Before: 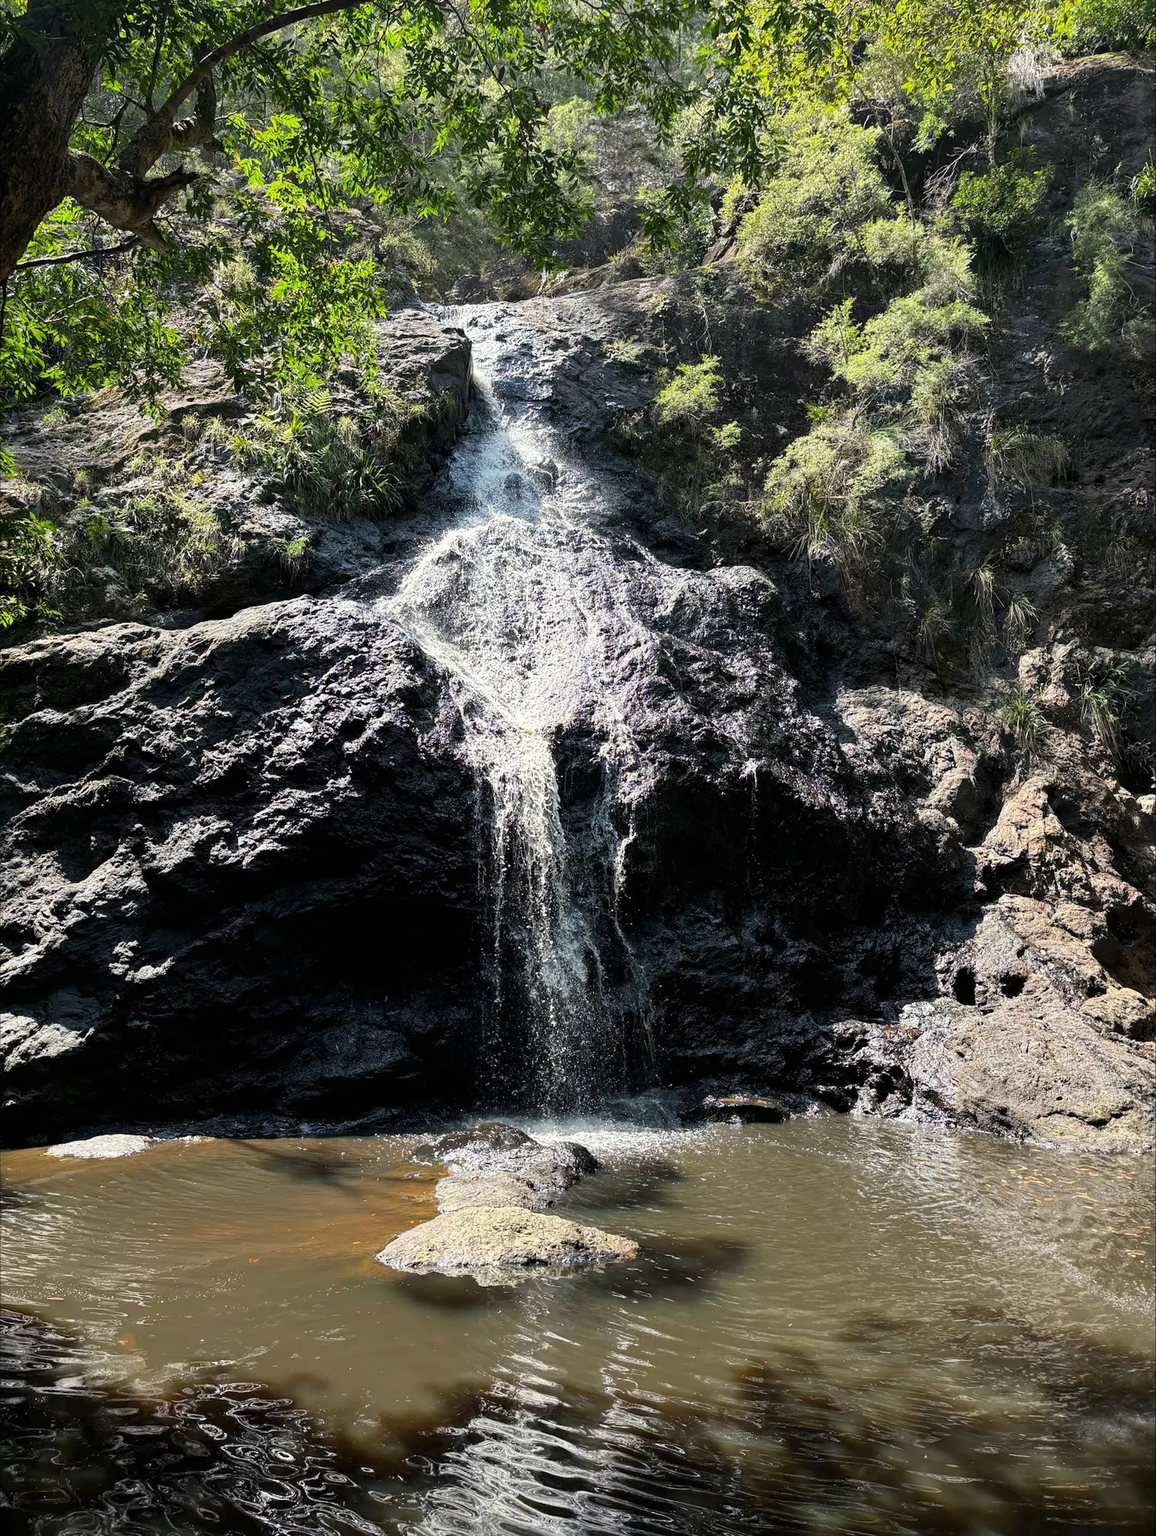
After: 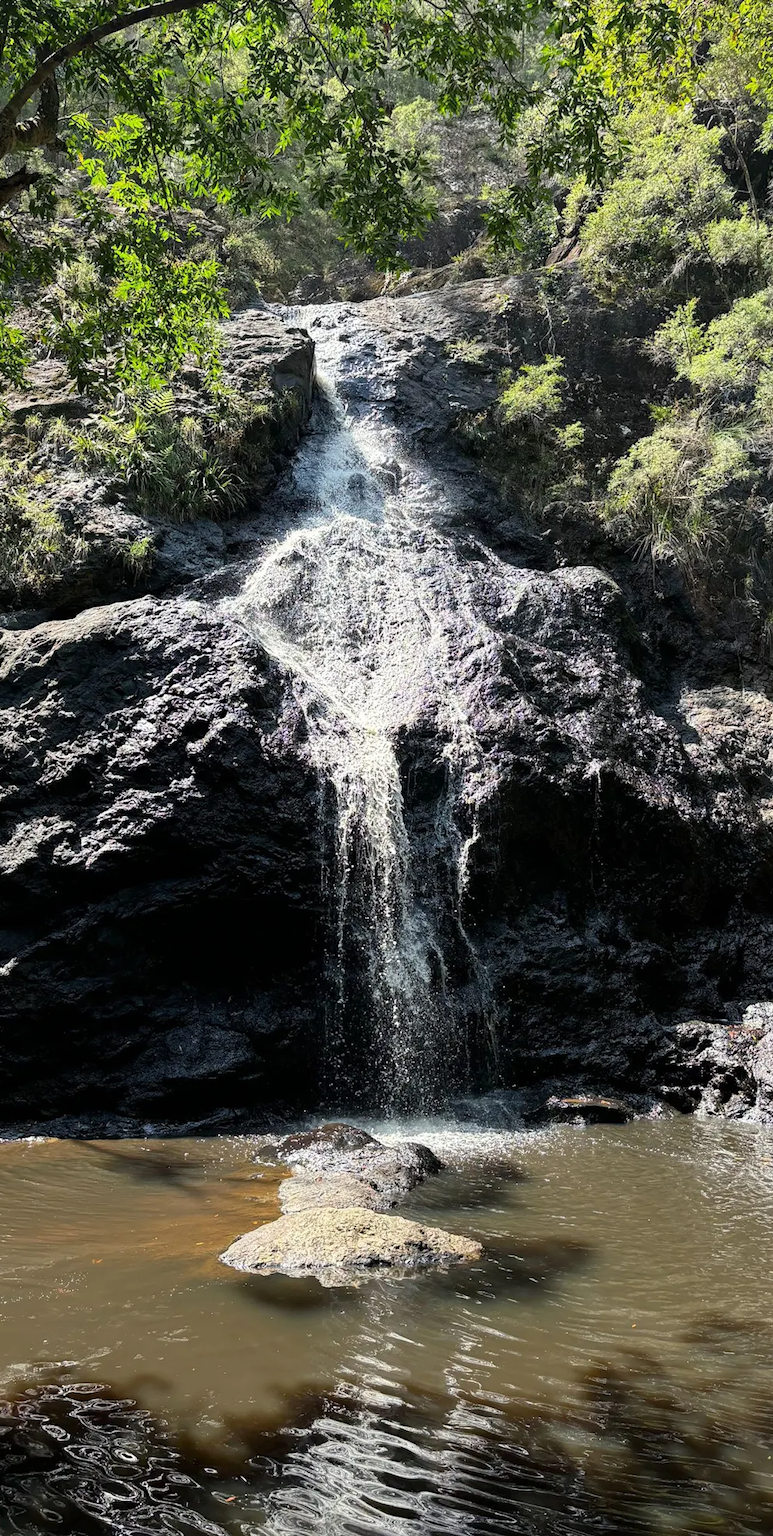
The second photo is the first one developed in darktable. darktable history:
crop and rotate: left 13.605%, right 19.51%
